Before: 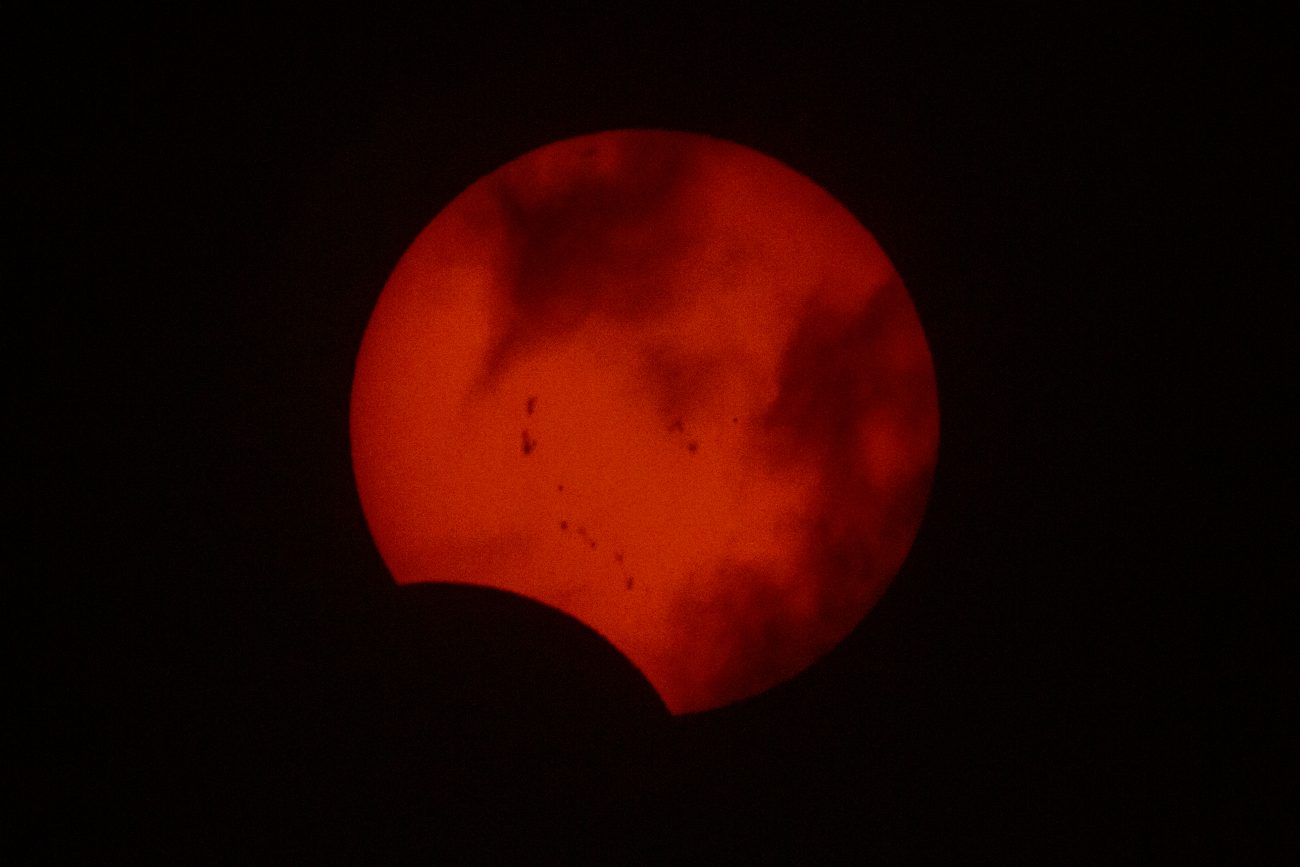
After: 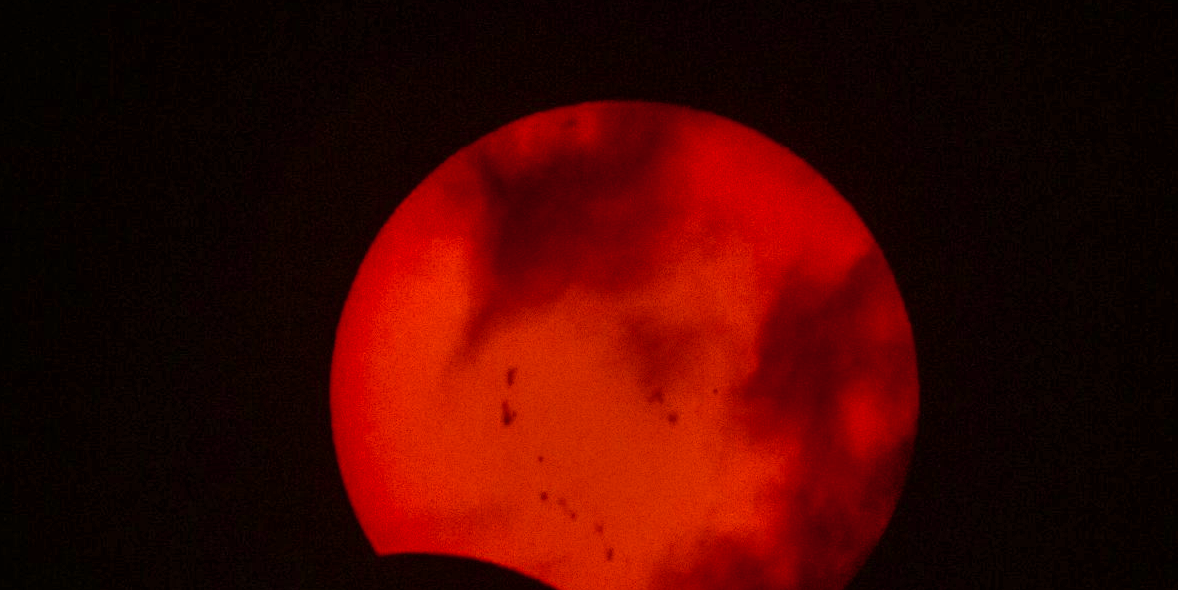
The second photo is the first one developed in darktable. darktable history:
crop: left 1.584%, top 3.413%, right 7.749%, bottom 28.506%
shadows and highlights: highlights color adjustment 52.72%, soften with gaussian
color balance rgb: shadows lift › chroma 2.063%, shadows lift › hue 48.99°, perceptual saturation grading › global saturation 30.521%, global vibrance 20%
